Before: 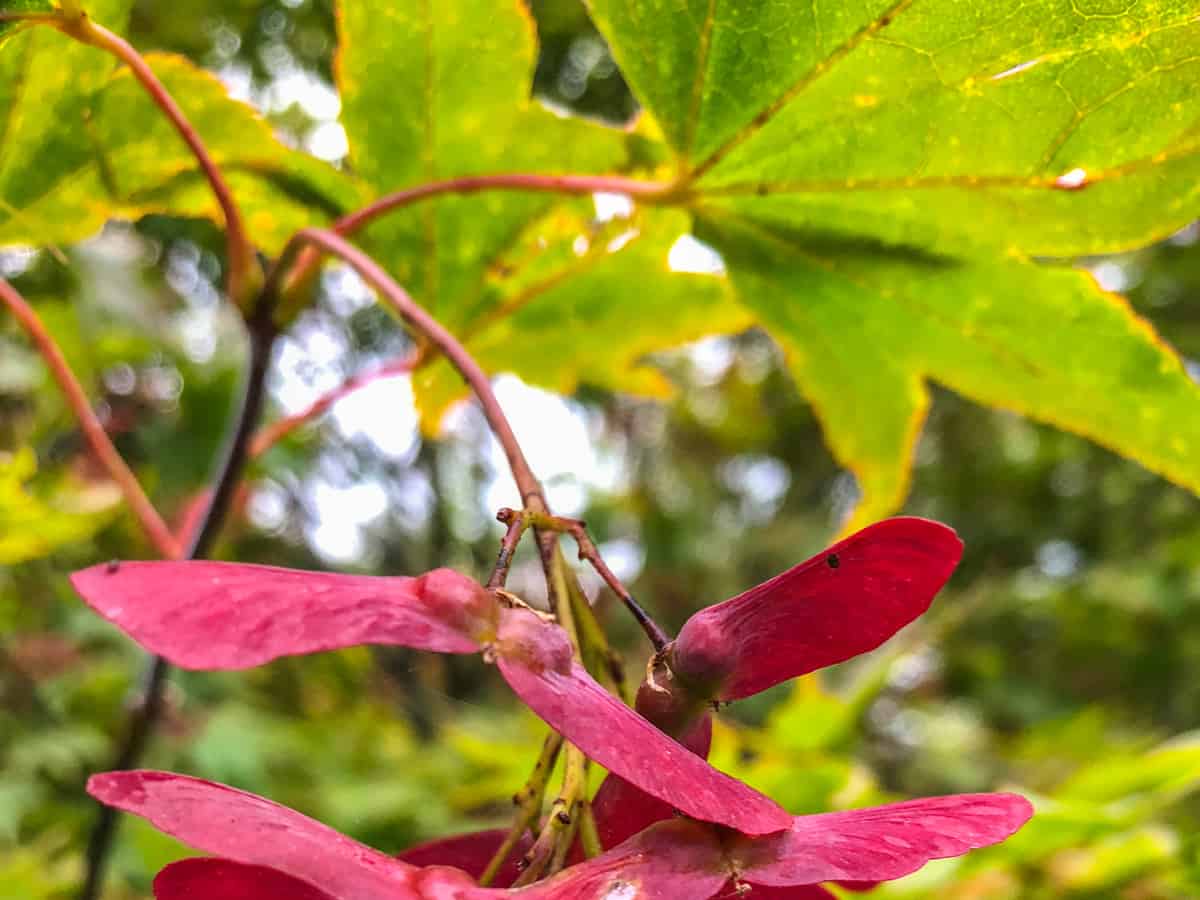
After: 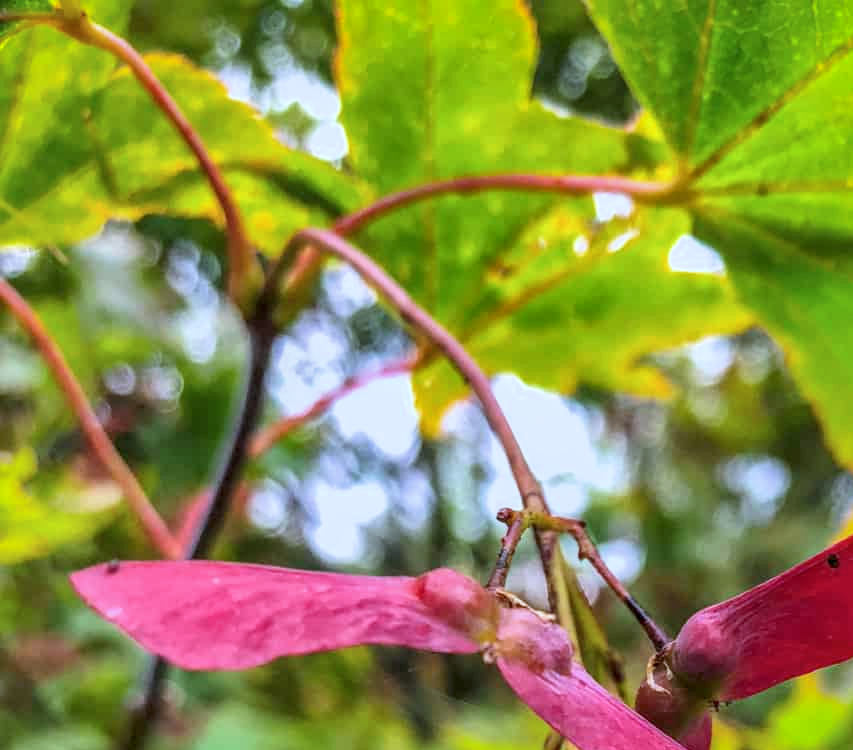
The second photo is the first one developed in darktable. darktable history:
crop: right 28.885%, bottom 16.626%
local contrast: on, module defaults
white balance: red 0.967, blue 1.049
shadows and highlights: on, module defaults
tone equalizer: on, module defaults
color calibration: illuminant custom, x 0.368, y 0.373, temperature 4330.32 K
exposure: exposure 0.2 EV, compensate highlight preservation false
filmic rgb: black relative exposure -9.5 EV, white relative exposure 3.02 EV, hardness 6.12
